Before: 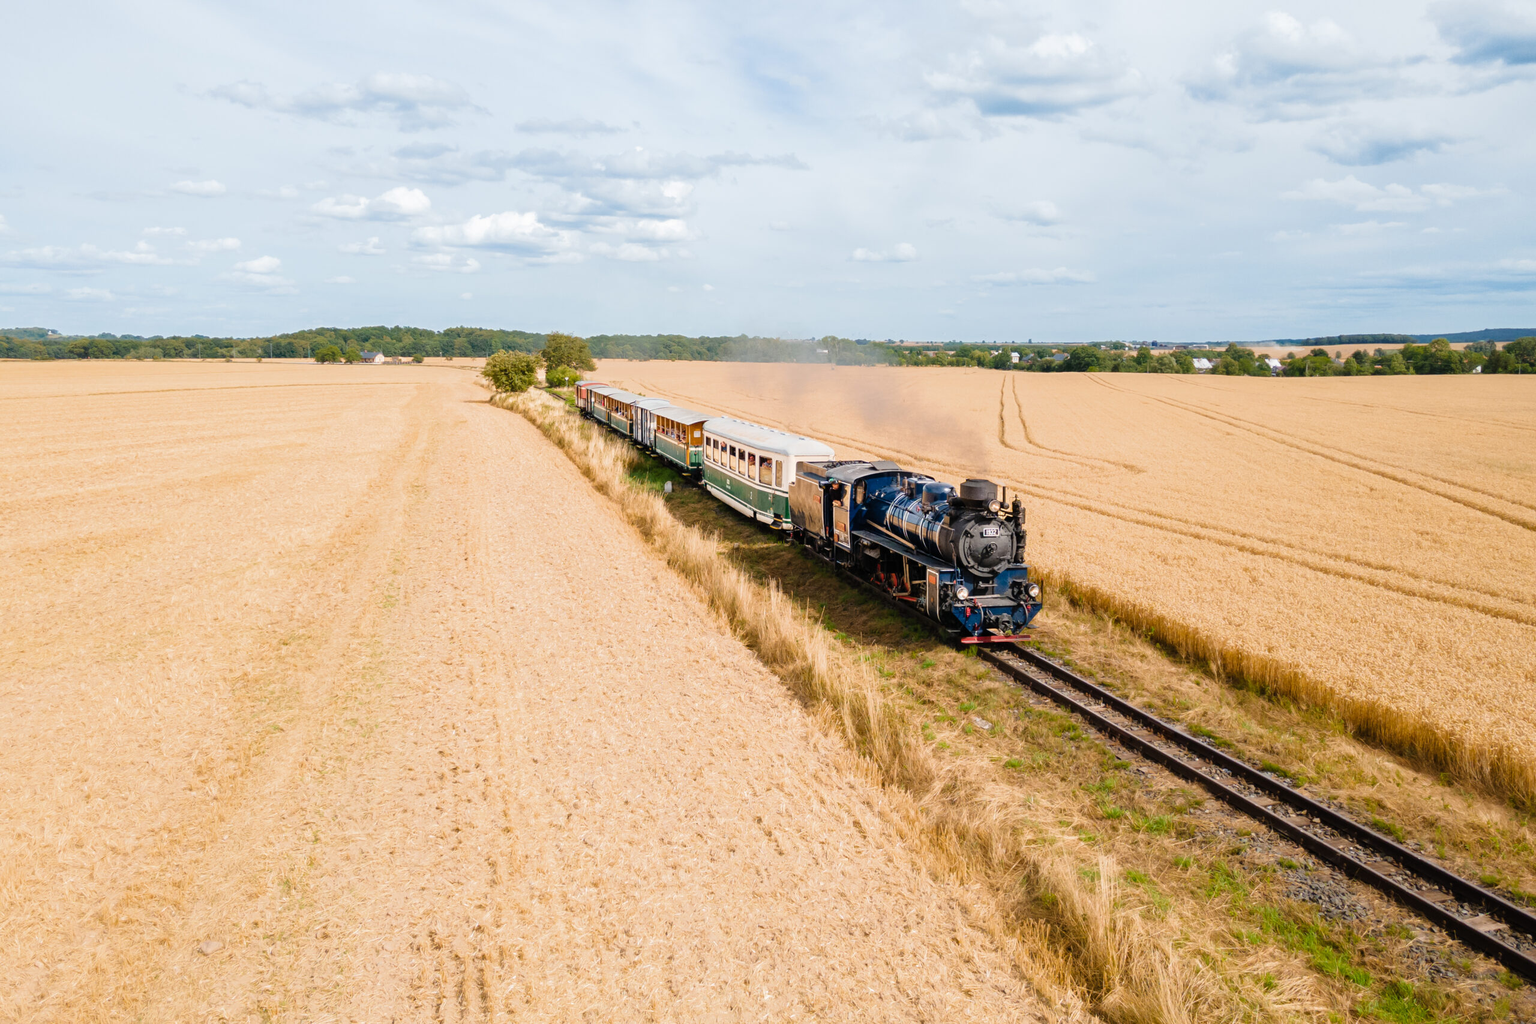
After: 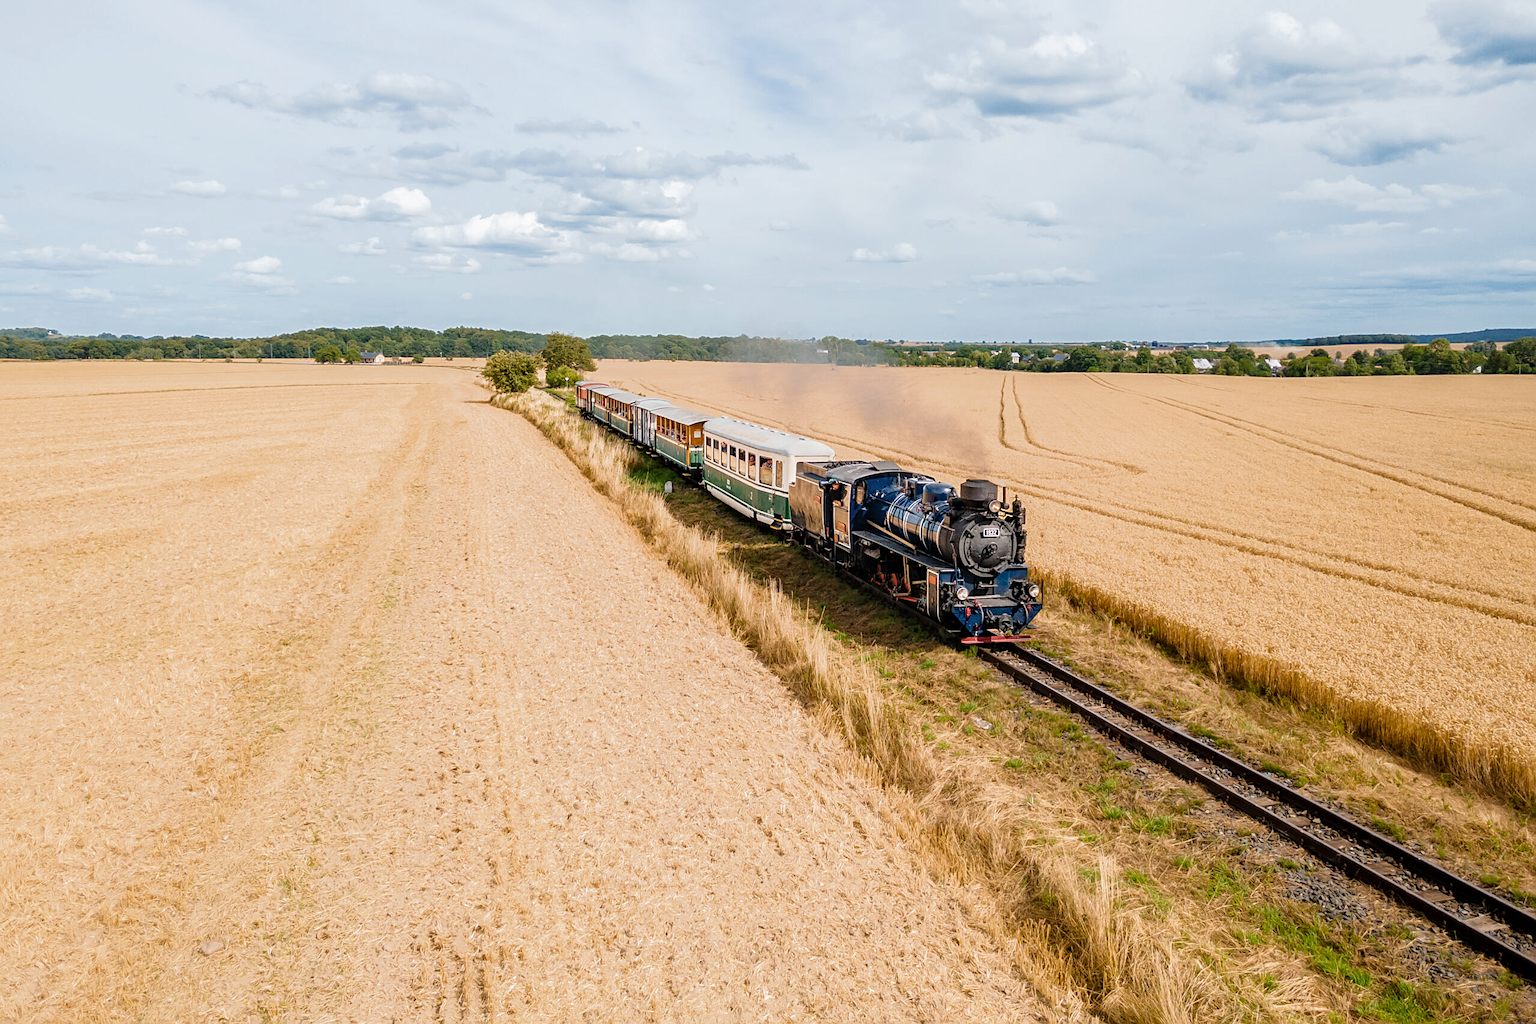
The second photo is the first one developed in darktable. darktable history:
local contrast: on, module defaults
sharpen: on, module defaults
exposure: black level correction 0, exposure 0.898 EV, compensate exposure bias true, compensate highlight preservation false
